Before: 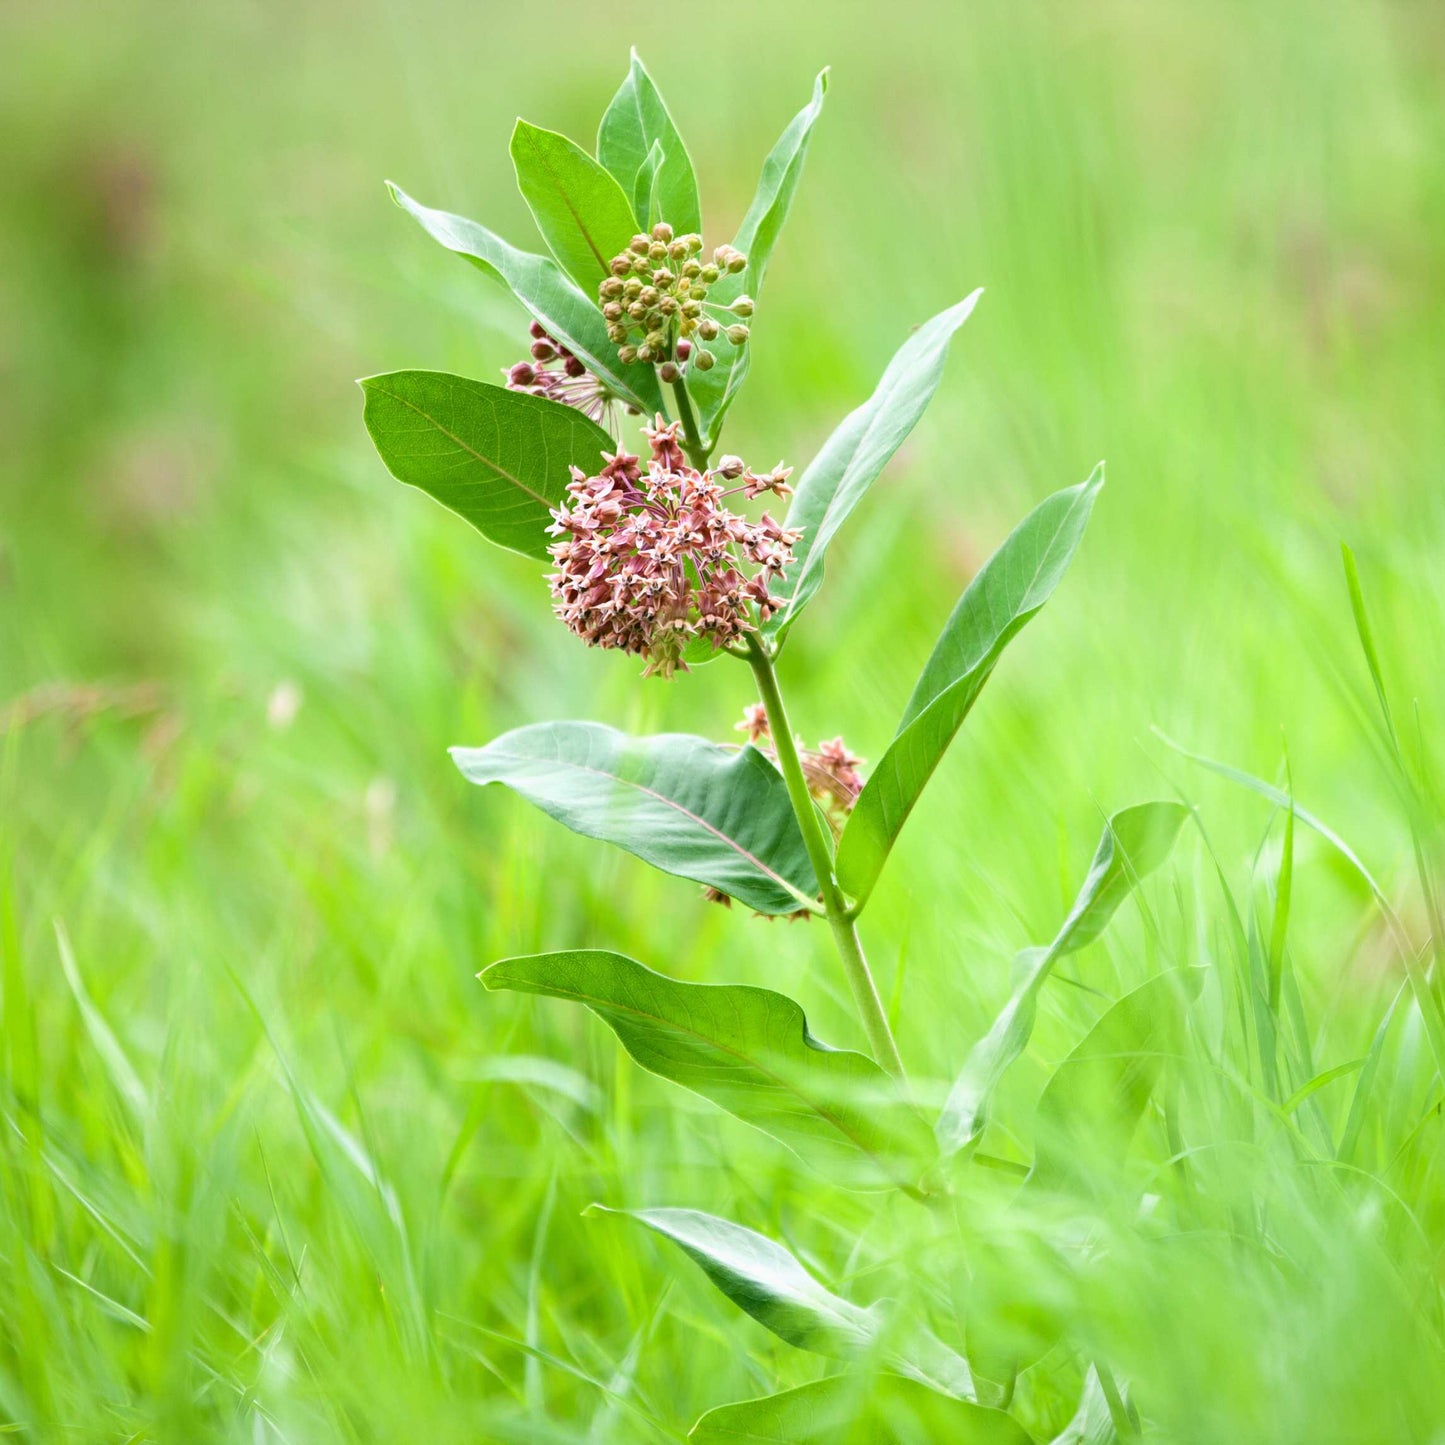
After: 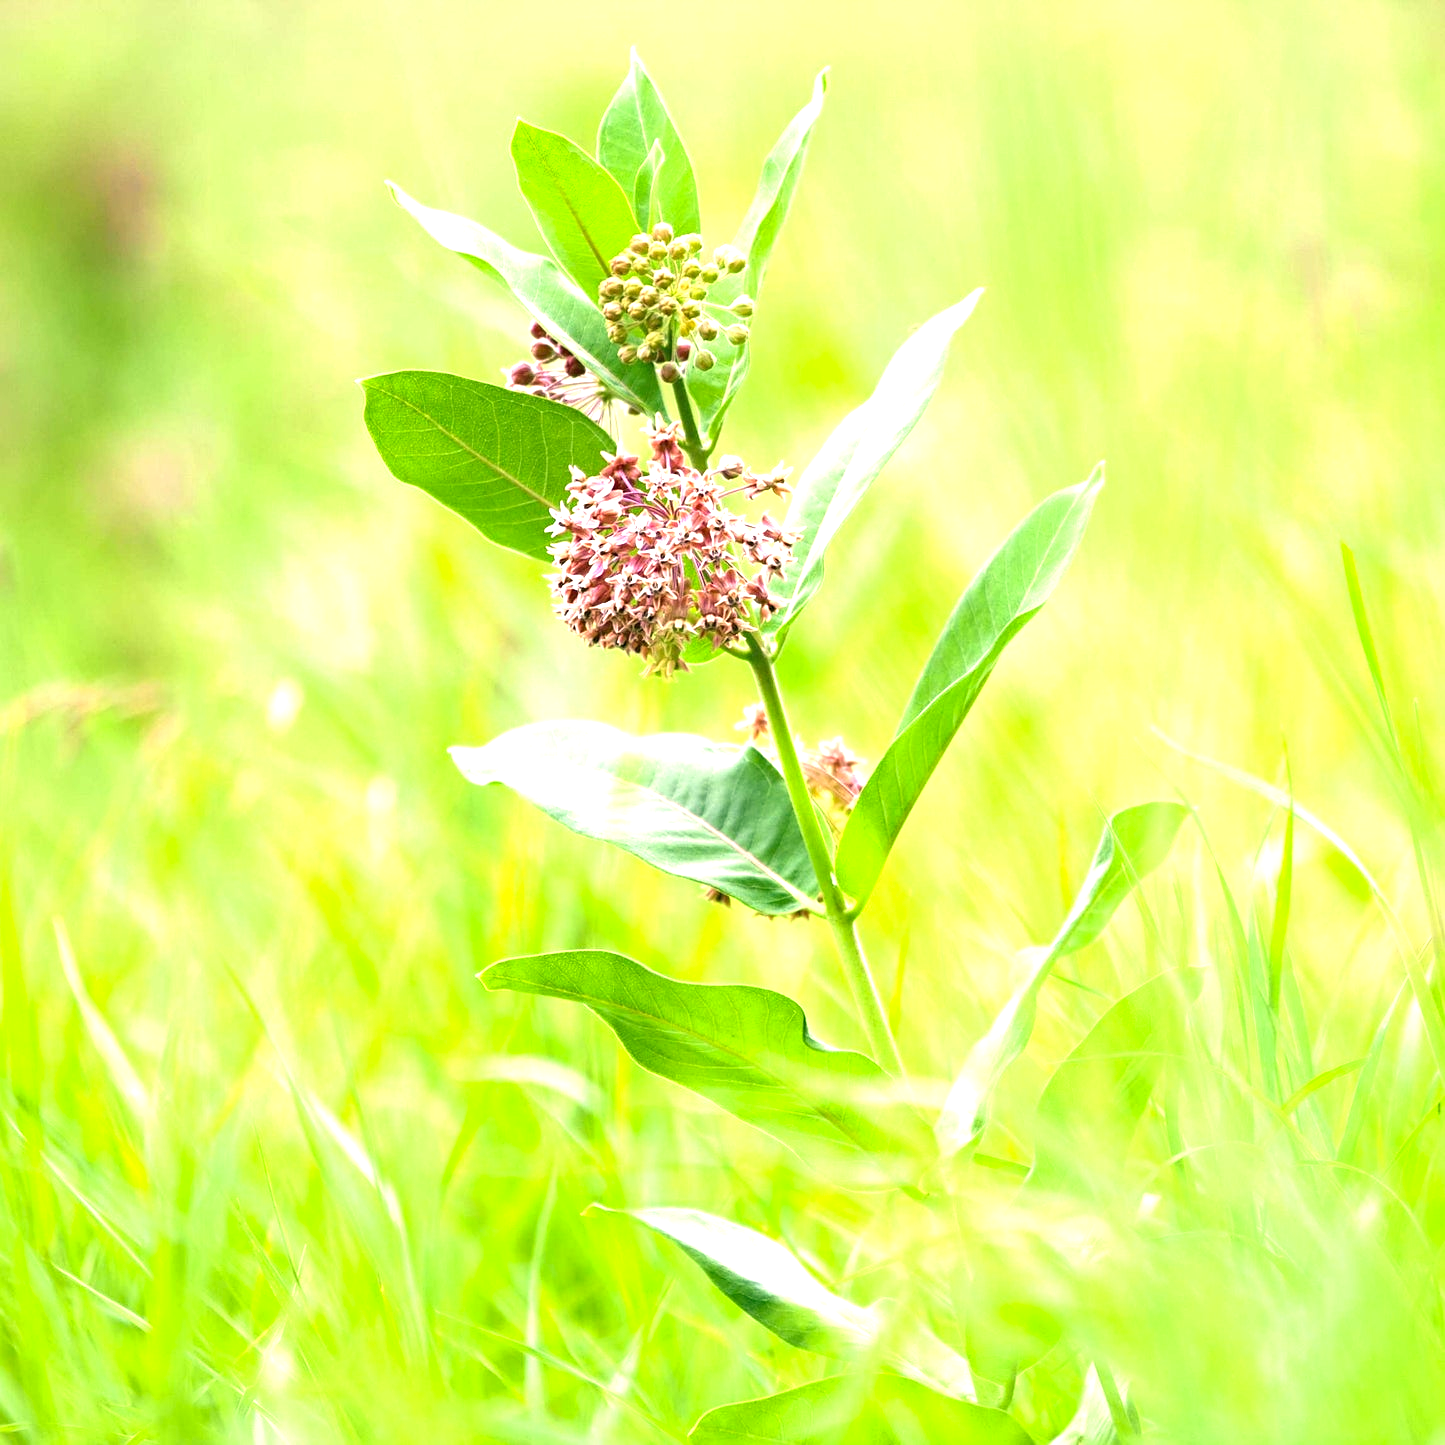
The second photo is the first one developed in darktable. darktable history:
sharpen: amount 0.2
exposure: black level correction 0.001, exposure 0.955 EV, compensate exposure bias true, compensate highlight preservation false
color correction: highlights a* 5.38, highlights b* 5.3, shadows a* -4.26, shadows b* -5.11
